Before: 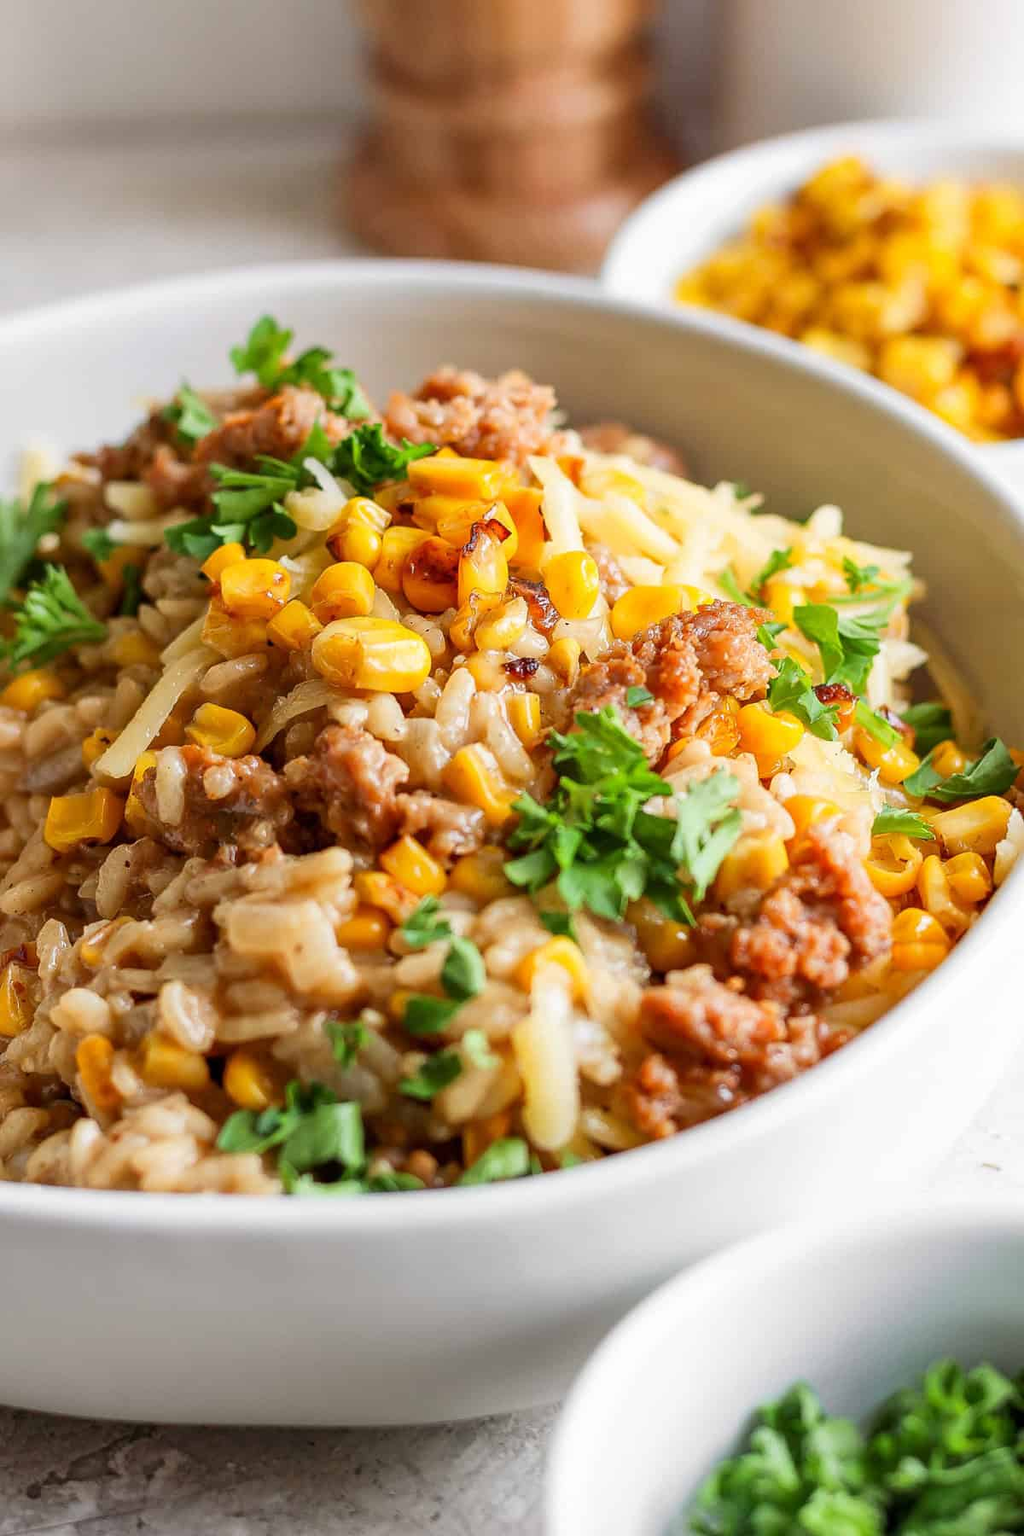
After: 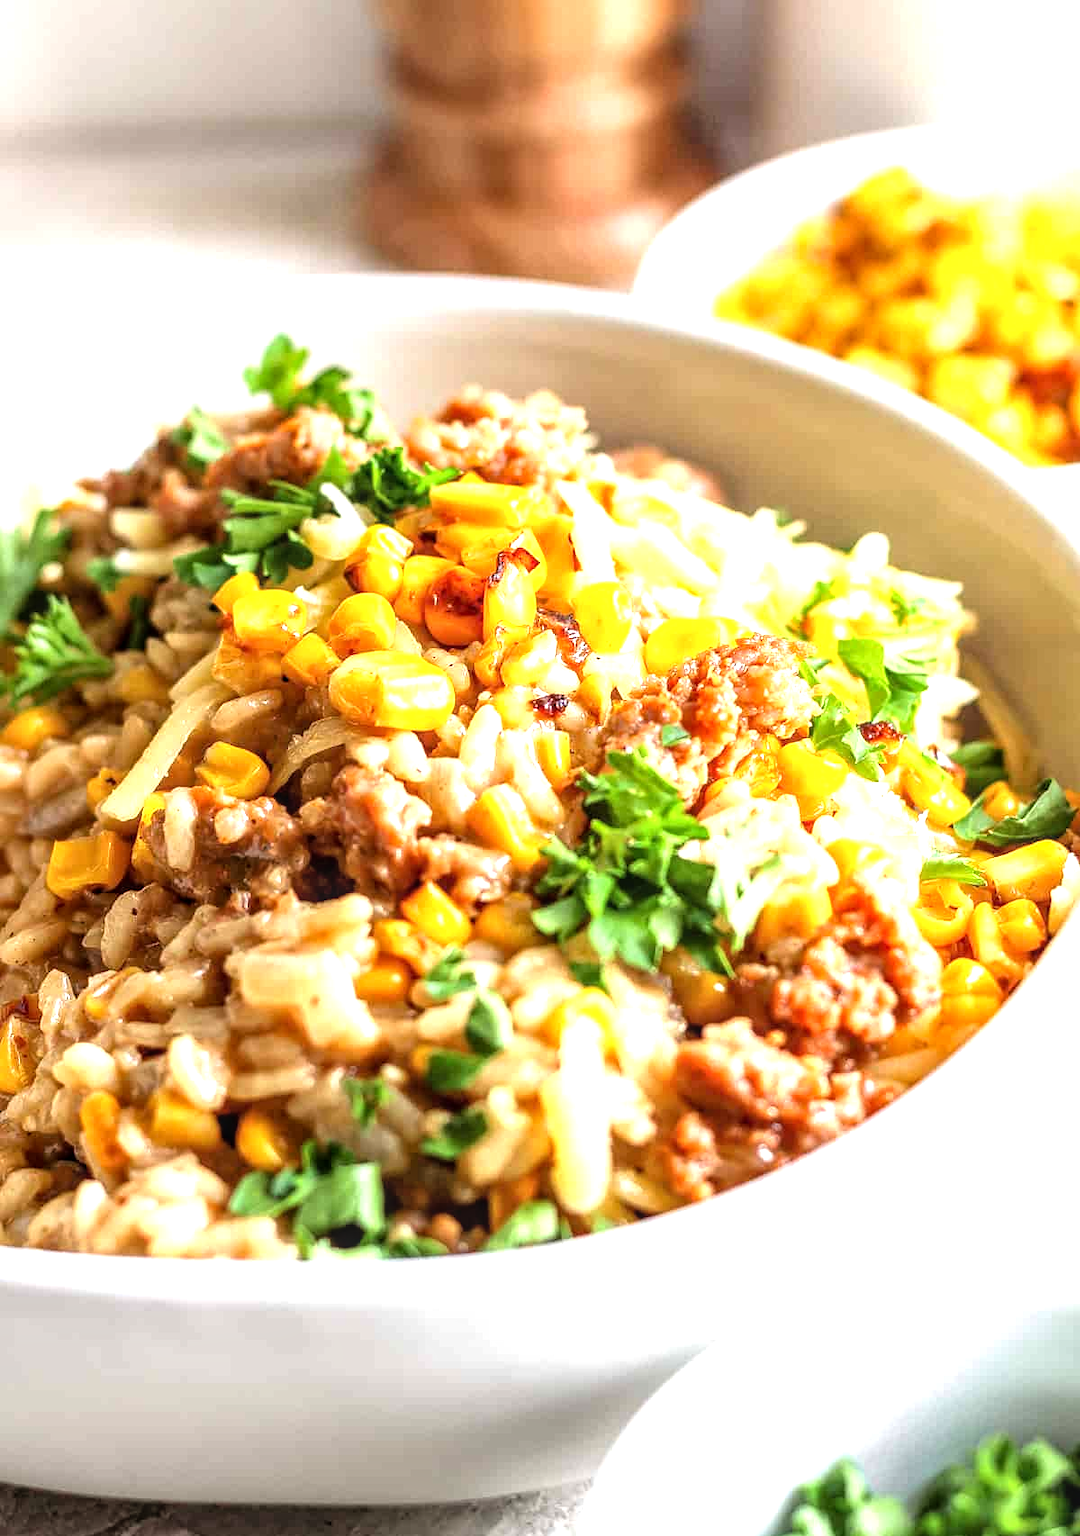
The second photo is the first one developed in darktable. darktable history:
local contrast: on, module defaults
crop and rotate: top 0.006%, bottom 5.173%
tone equalizer: -8 EV -1.11 EV, -7 EV -1.05 EV, -6 EV -0.834 EV, -5 EV -0.589 EV, -3 EV 0.561 EV, -2 EV 0.841 EV, -1 EV 0.997 EV, +0 EV 1.08 EV
